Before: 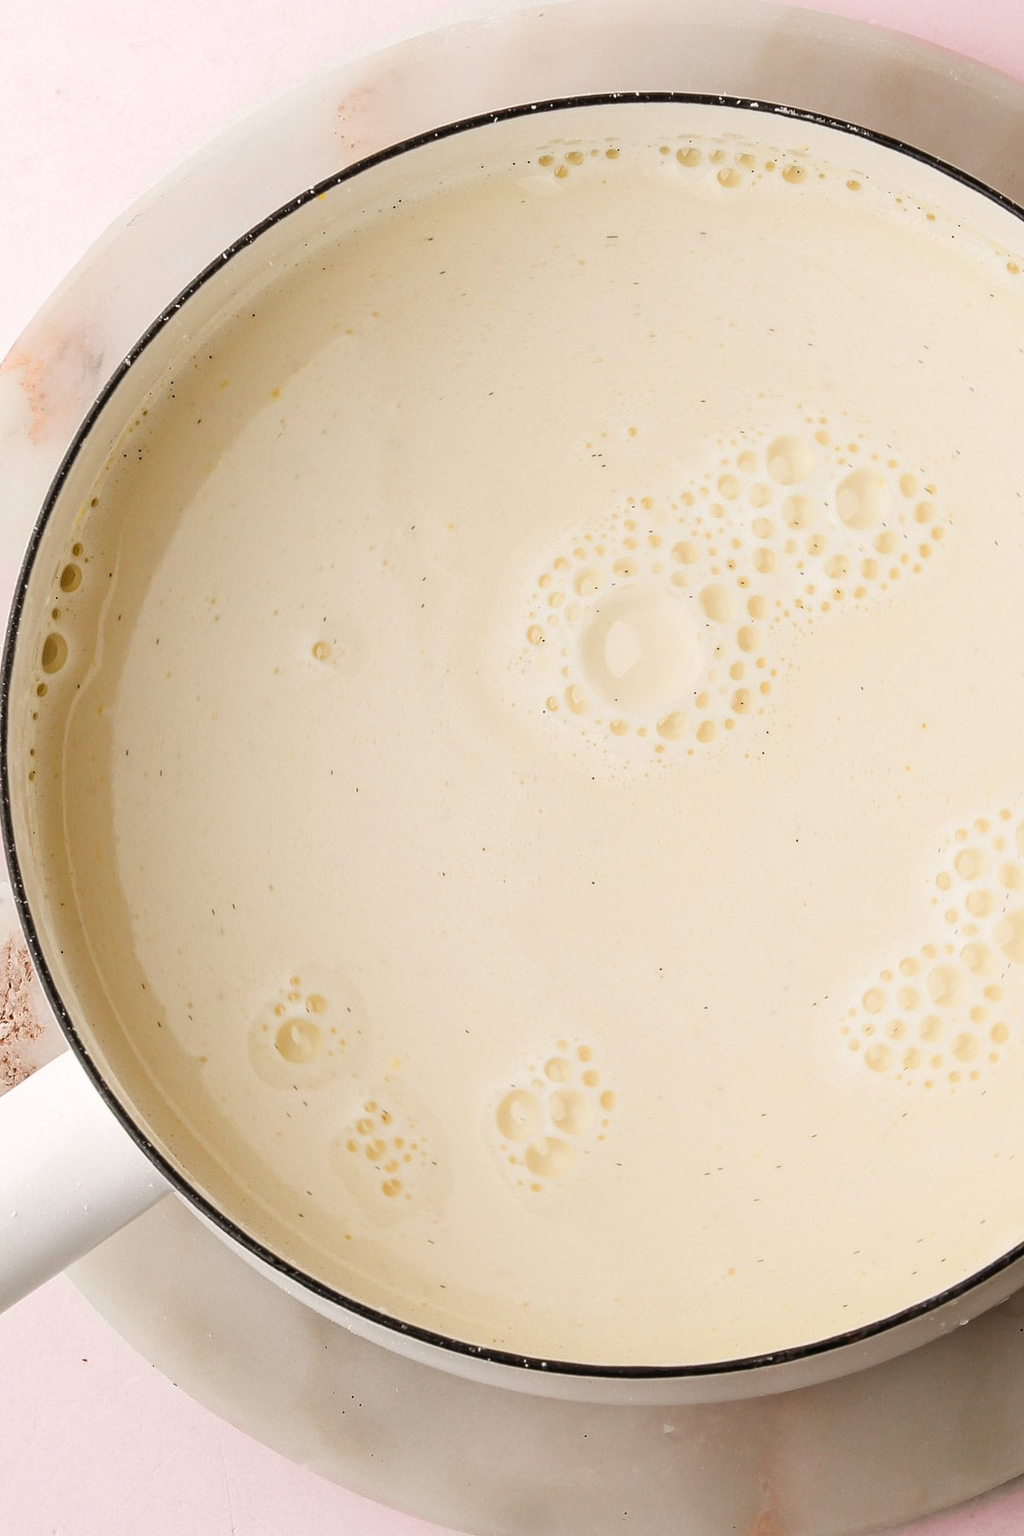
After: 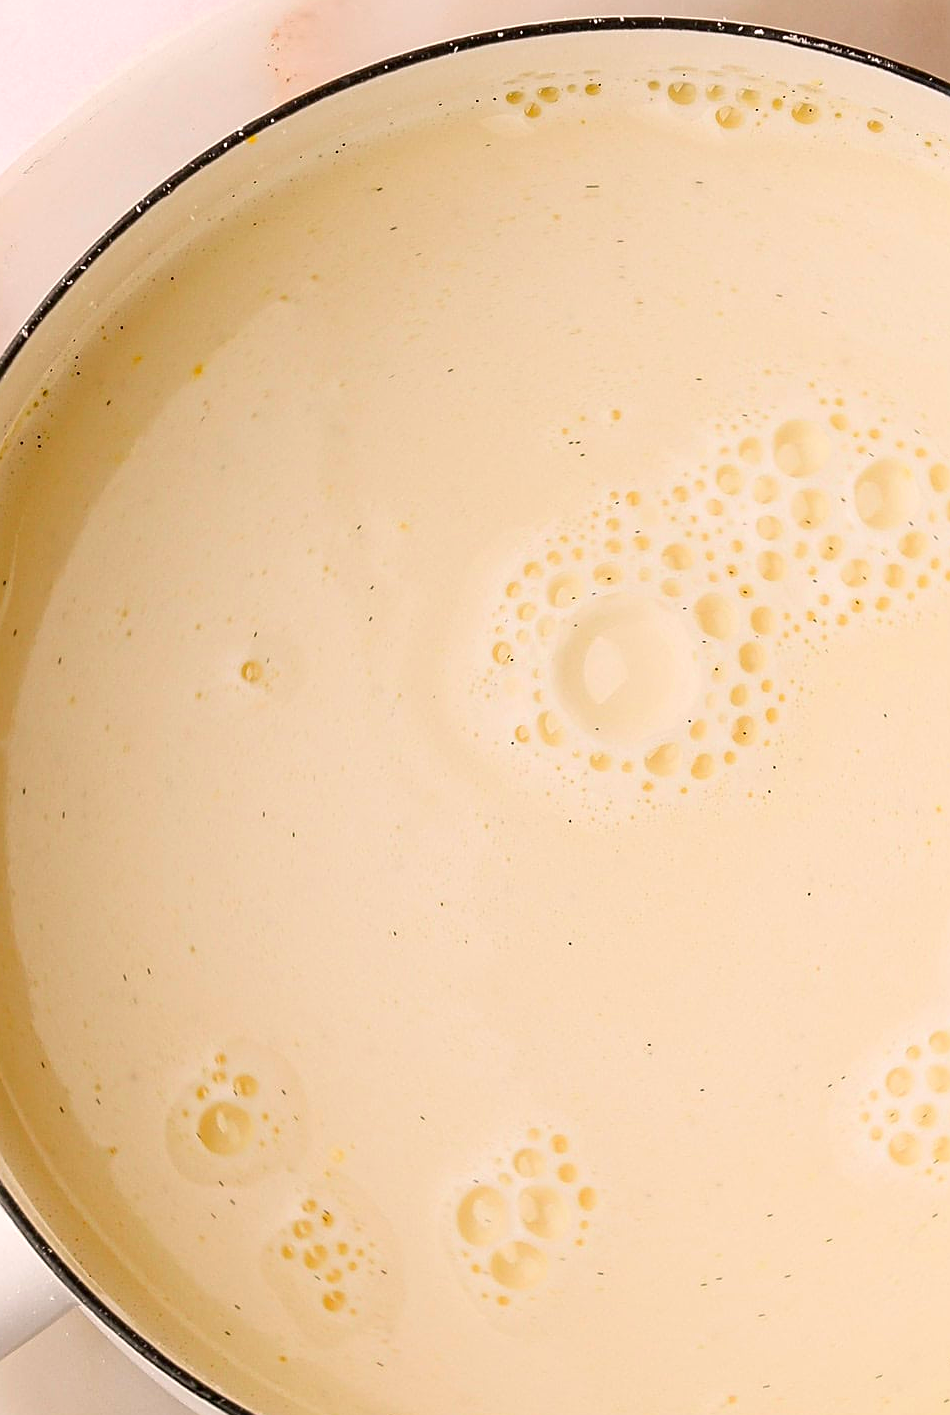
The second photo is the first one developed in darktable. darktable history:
crop and rotate: left 10.451%, top 5.107%, right 10.326%, bottom 16.252%
contrast brightness saturation: saturation 0.18
color correction: highlights a* 3.49, highlights b* 1.78, saturation 1.23
sharpen: amount 0.493
